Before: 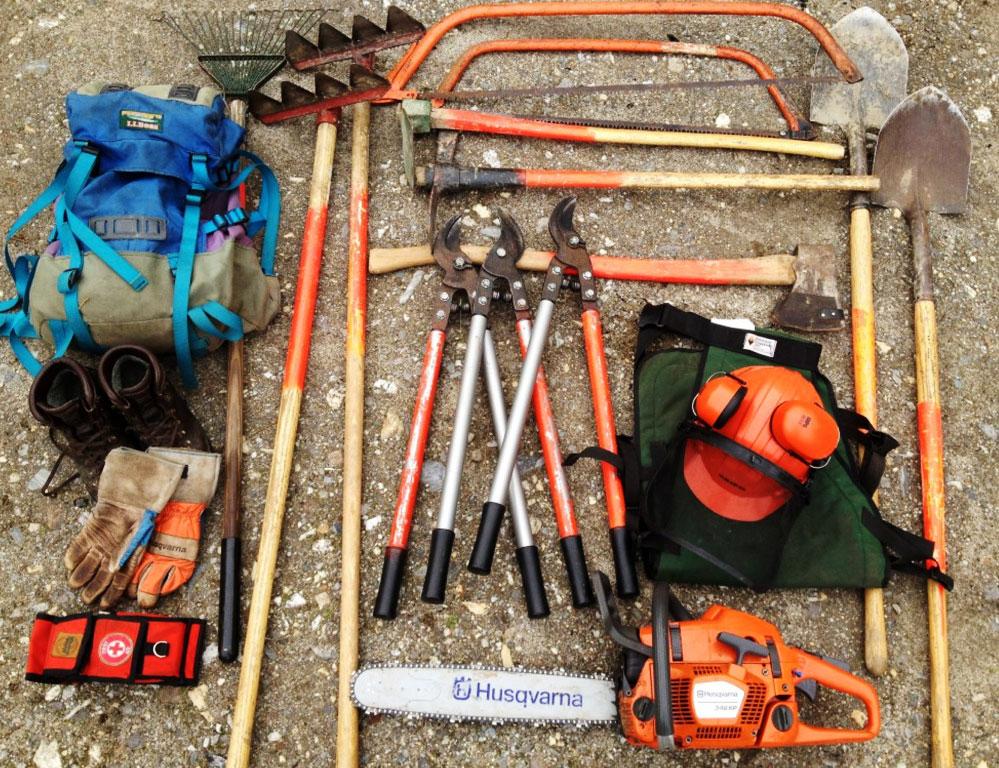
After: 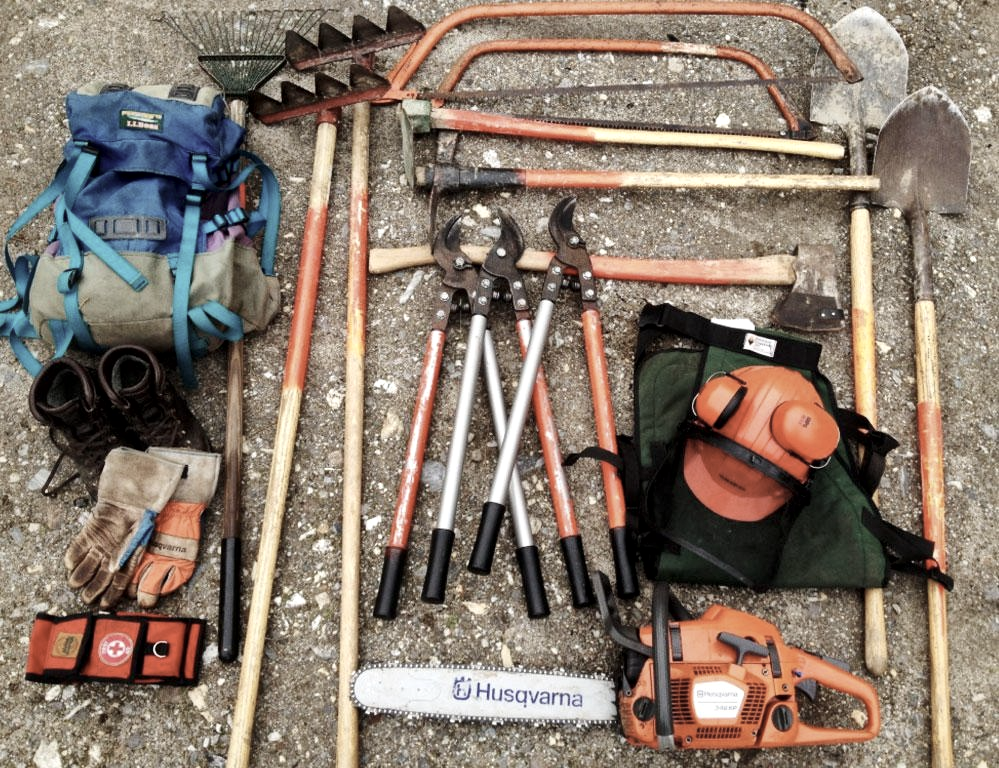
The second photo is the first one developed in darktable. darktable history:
local contrast: mode bilateral grid, contrast 20, coarseness 50, detail 171%, midtone range 0.2
tone equalizer: -8 EV -1.84 EV, -7 EV -1.16 EV, -6 EV -1.62 EV, smoothing diameter 25%, edges refinement/feathering 10, preserve details guided filter
contrast brightness saturation: contrast -0.05, saturation -0.41
